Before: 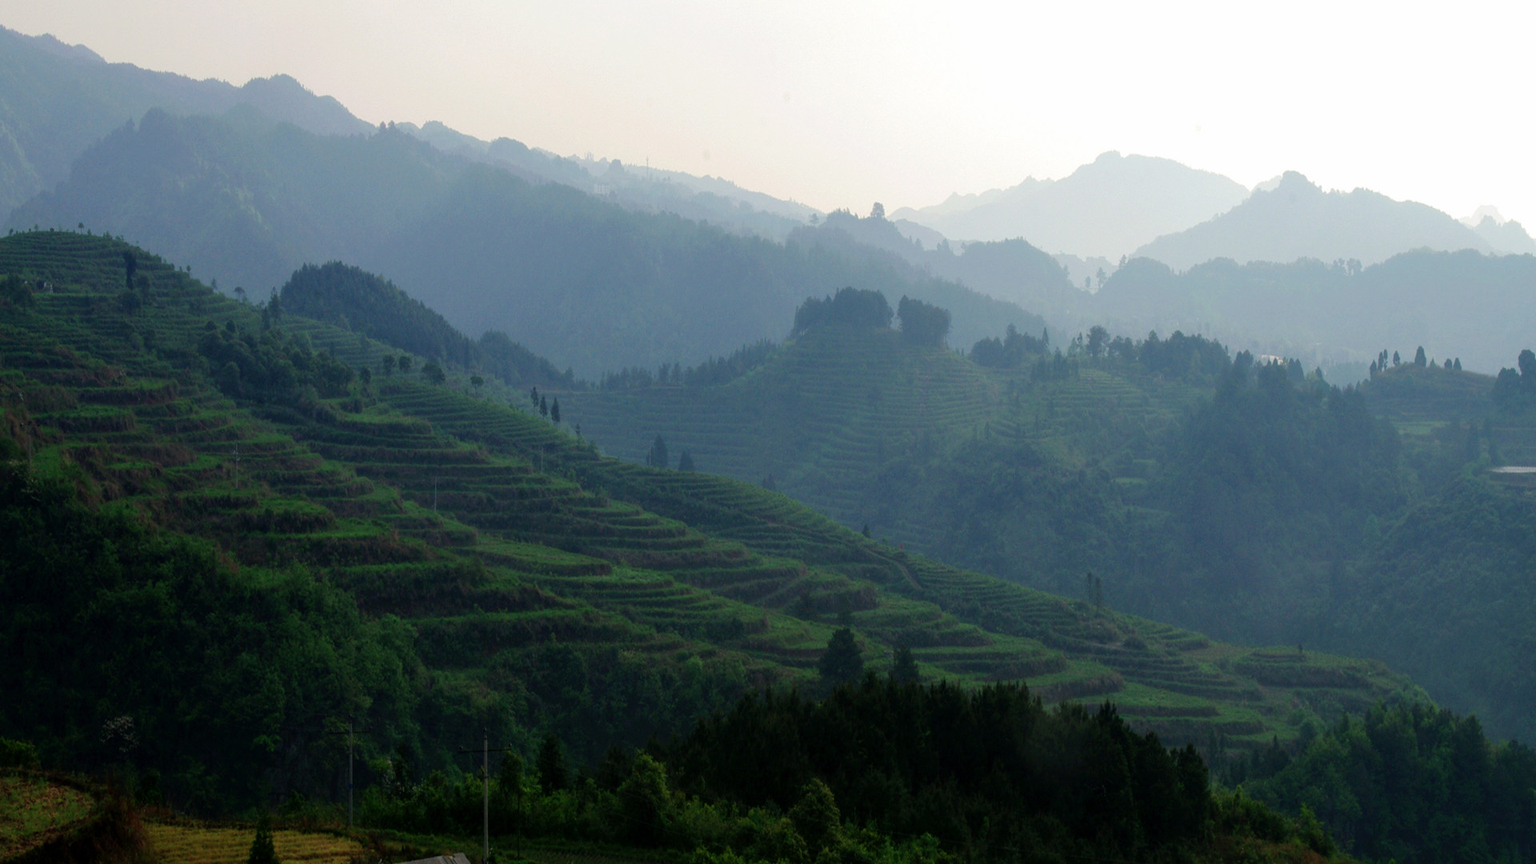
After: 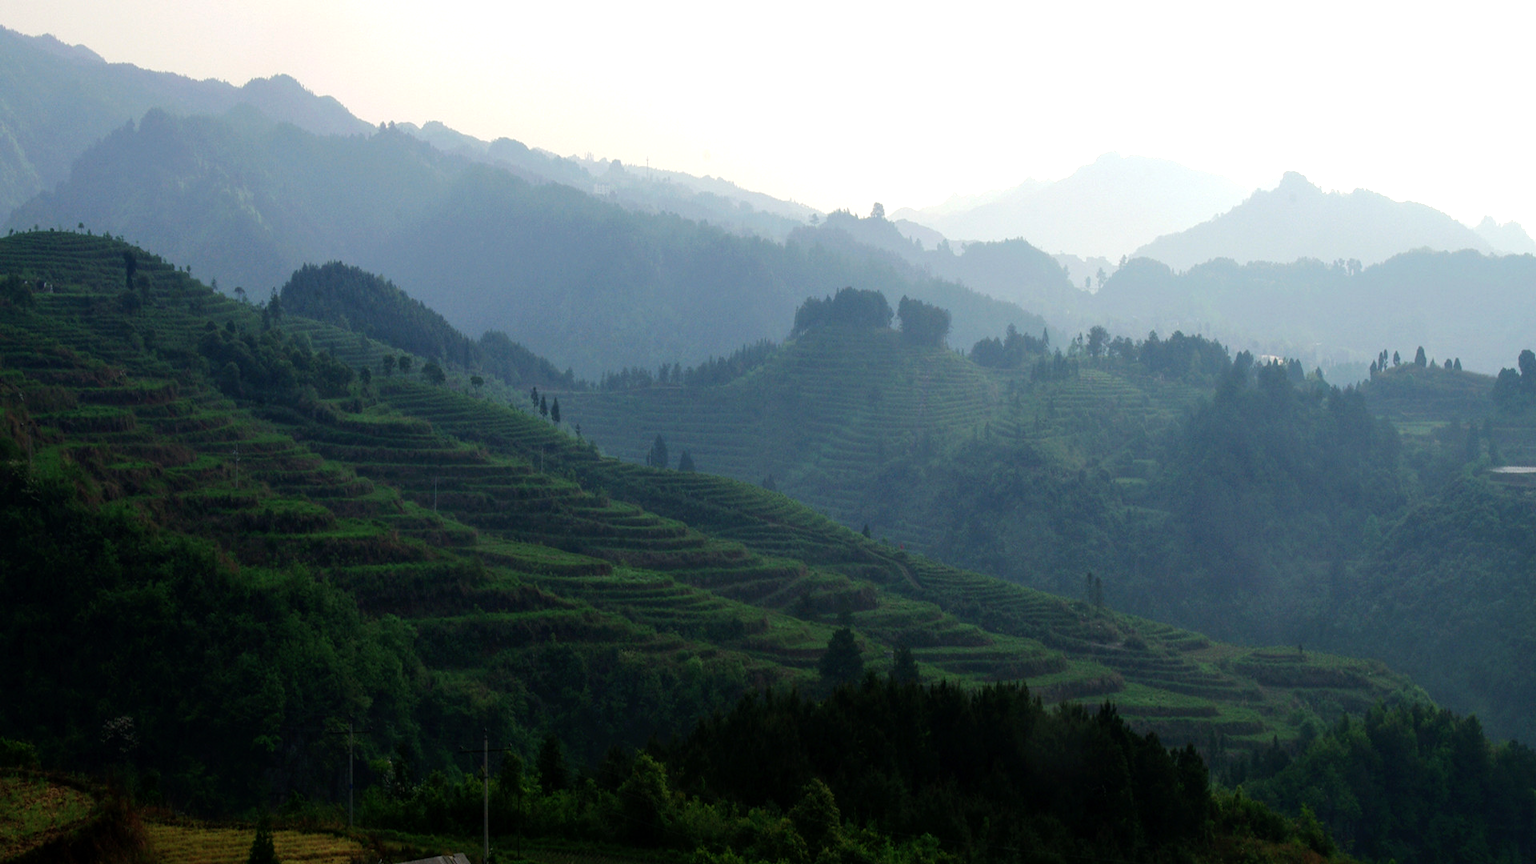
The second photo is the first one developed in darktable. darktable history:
tone equalizer: -8 EV -0.426 EV, -7 EV -0.391 EV, -6 EV -0.347 EV, -5 EV -0.238 EV, -3 EV 0.244 EV, -2 EV 0.316 EV, -1 EV 0.383 EV, +0 EV 0.401 EV, edges refinement/feathering 500, mask exposure compensation -1.57 EV, preserve details no
